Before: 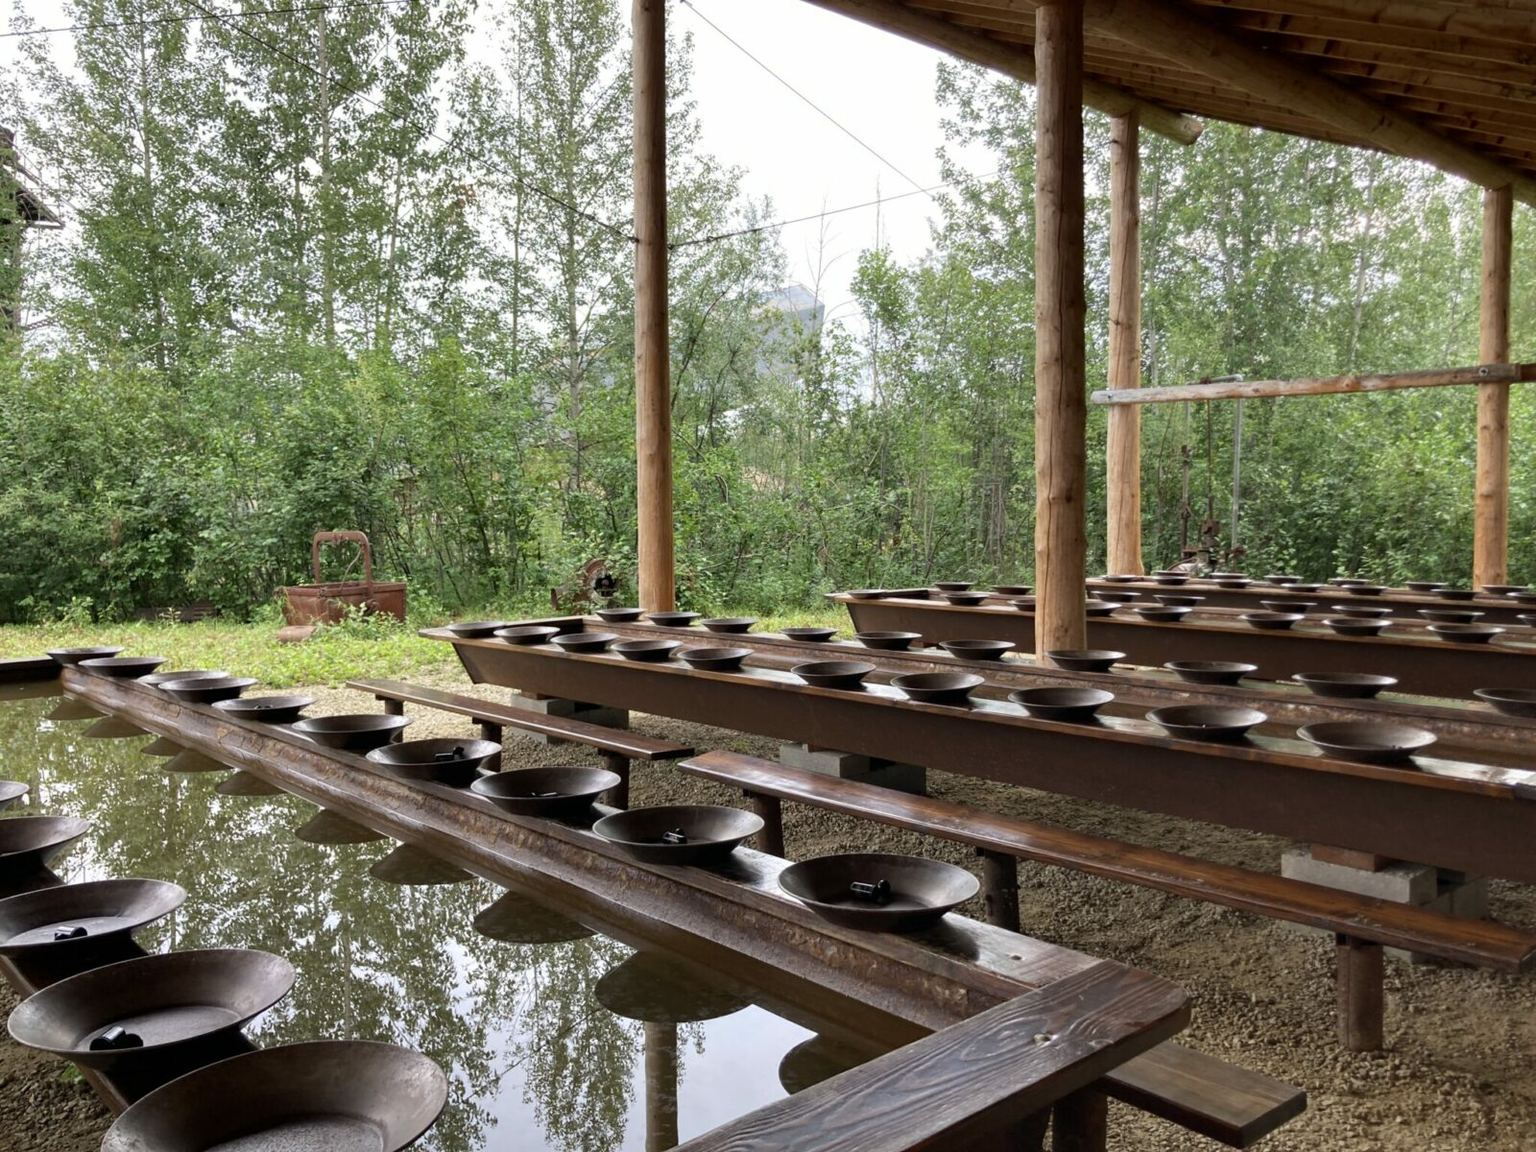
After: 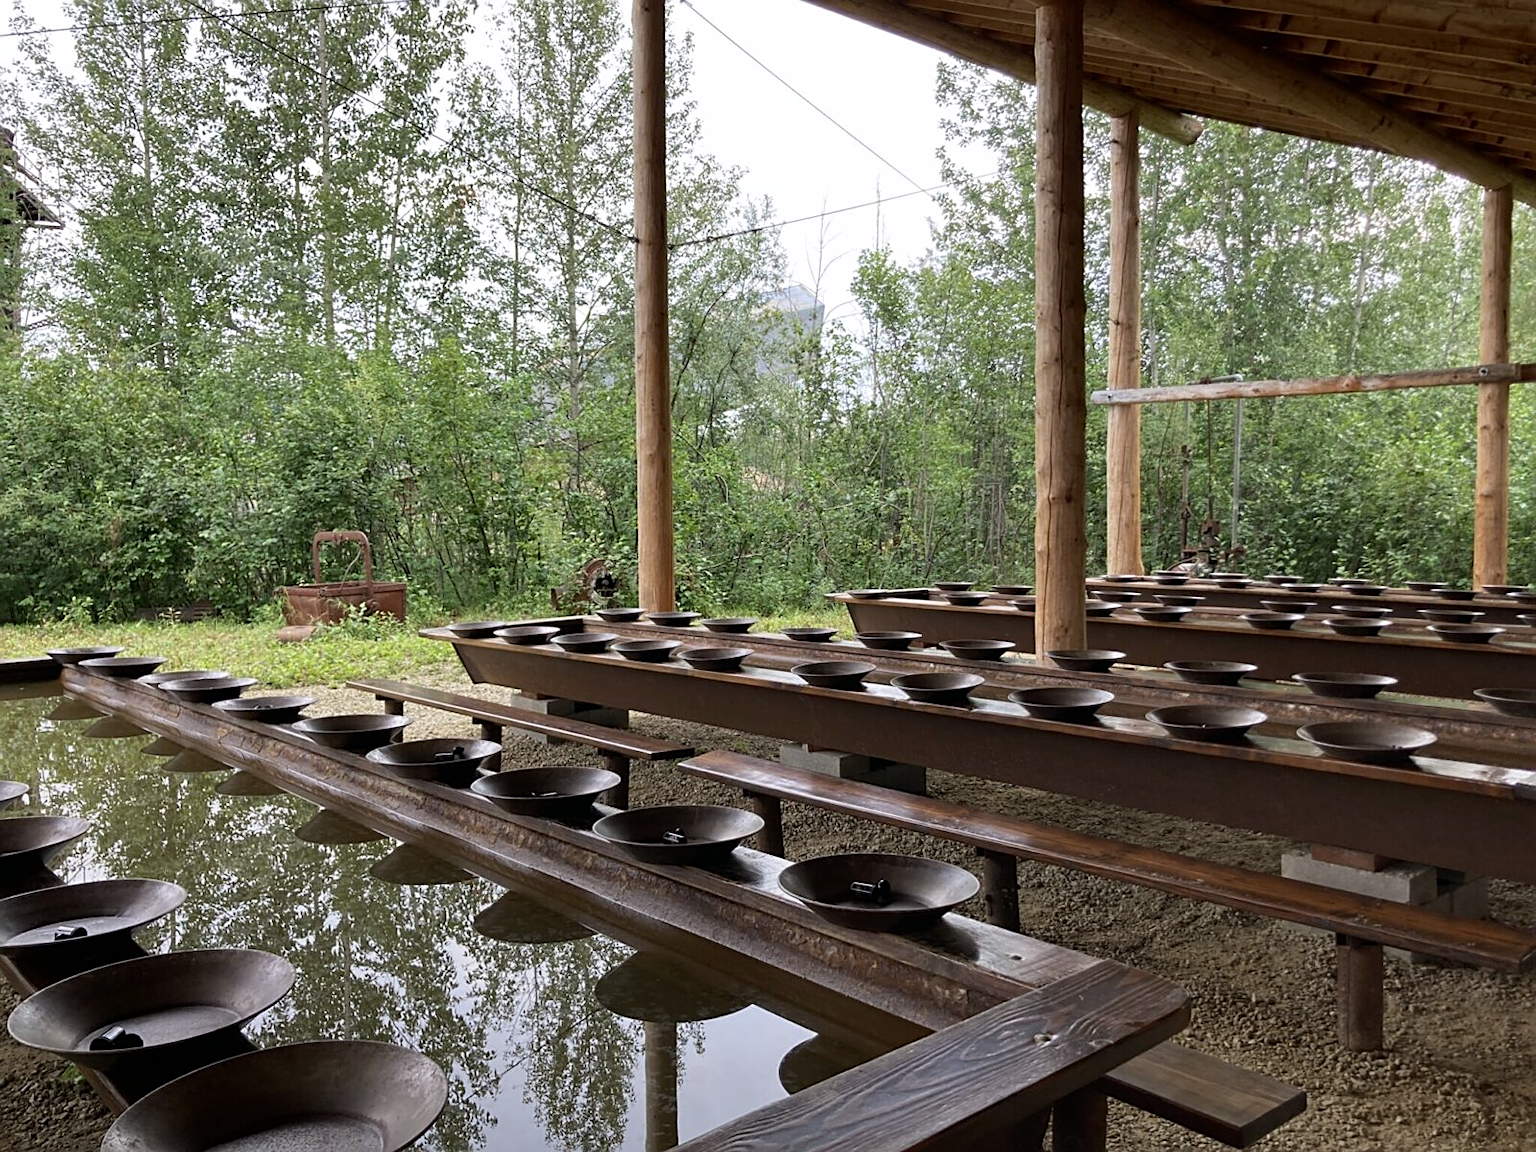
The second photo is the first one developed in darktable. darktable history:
graduated density: rotation -180°, offset 27.42
sharpen: on, module defaults
white balance: red 1.004, blue 1.024
